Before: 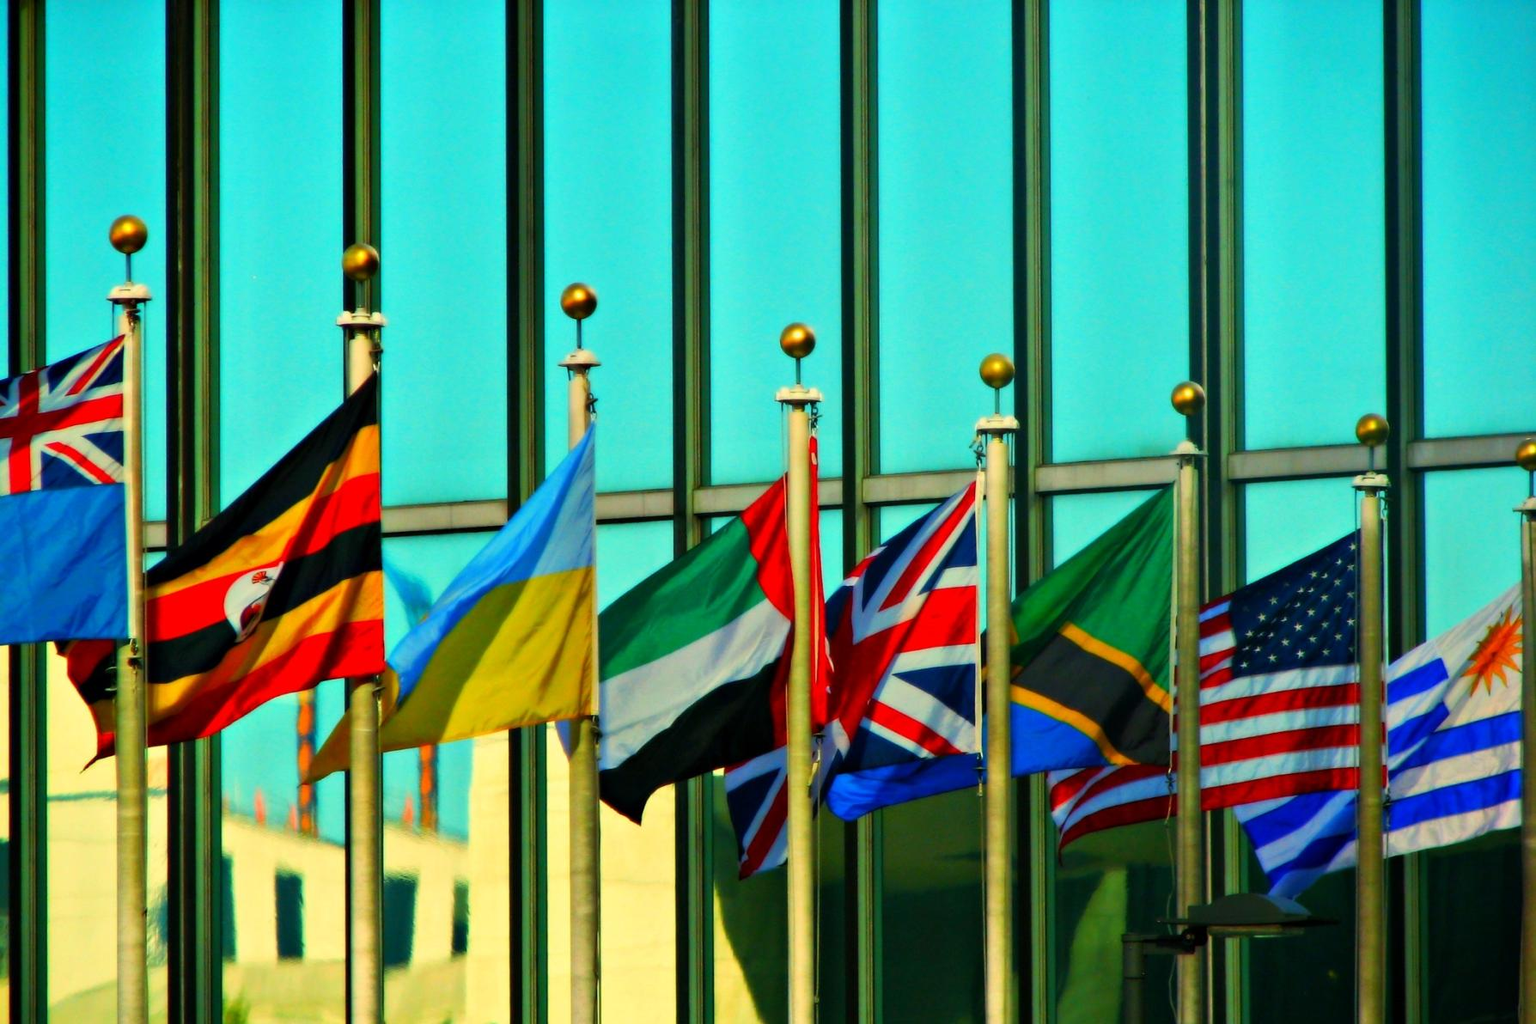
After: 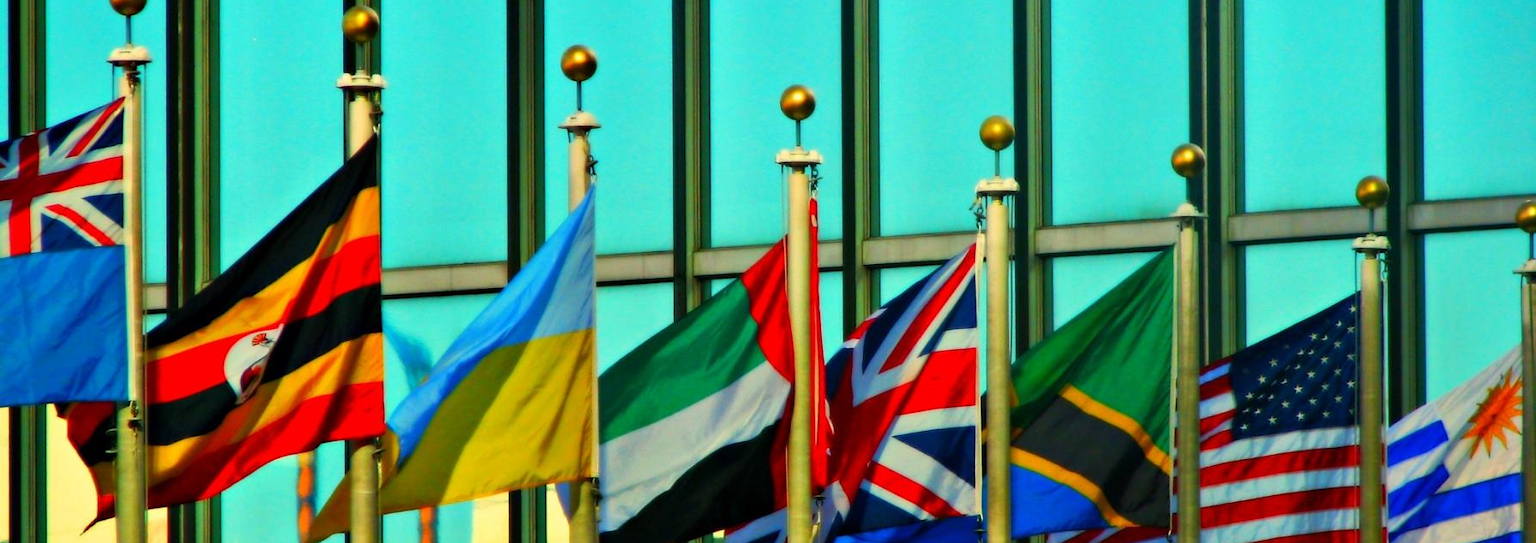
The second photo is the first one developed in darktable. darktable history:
crop and rotate: top 23.321%, bottom 23.561%
